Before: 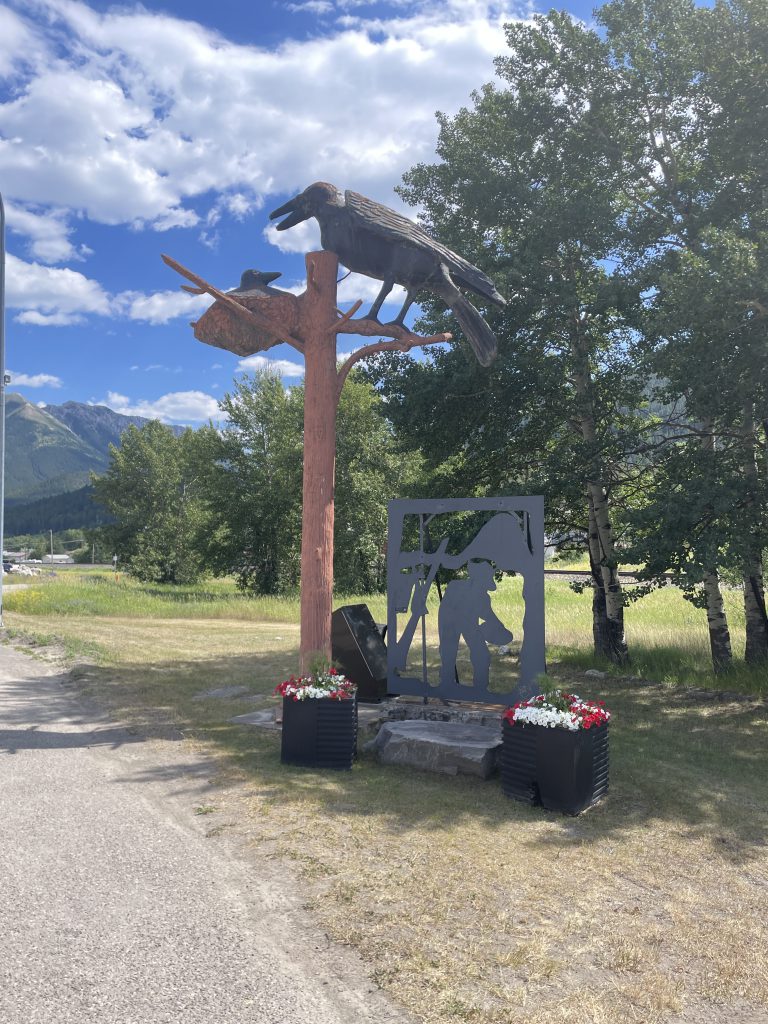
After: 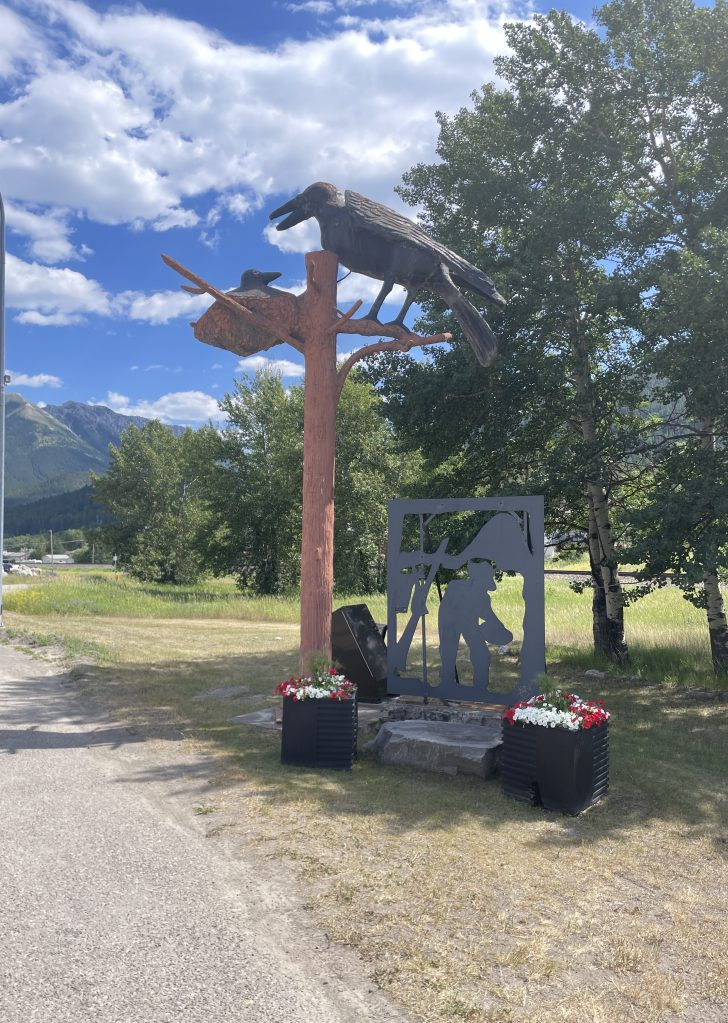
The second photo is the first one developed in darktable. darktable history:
crop and rotate: left 0%, right 5.099%
